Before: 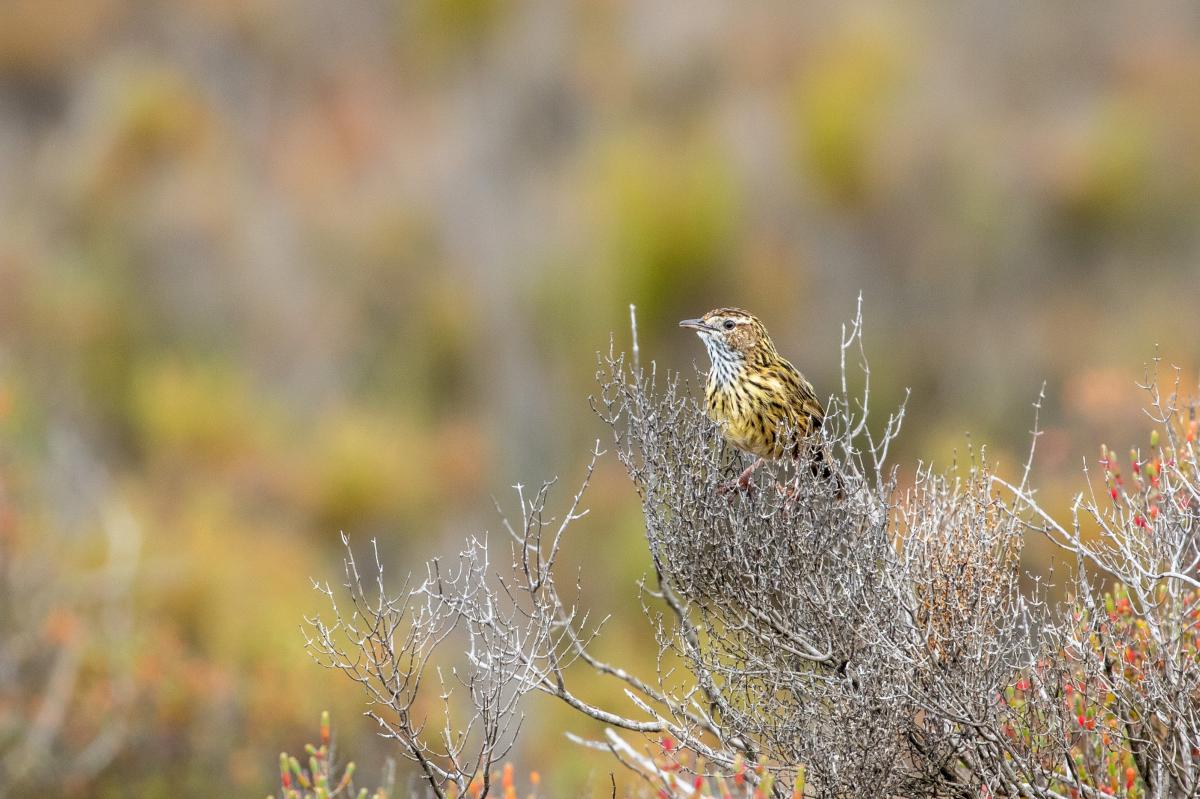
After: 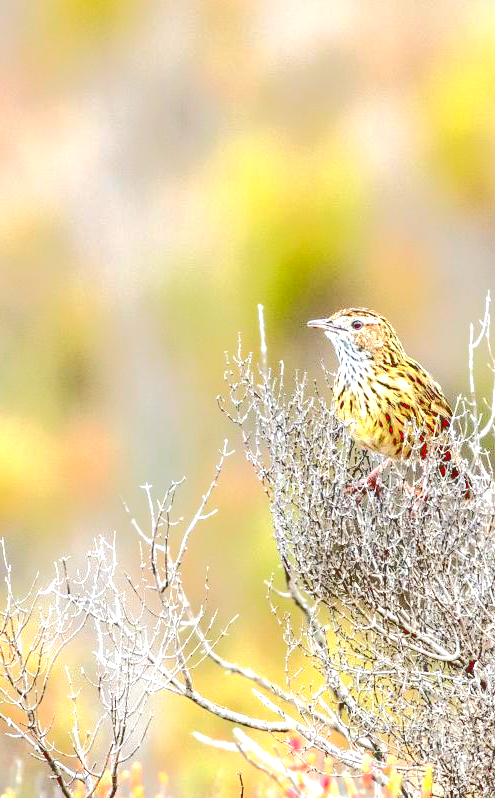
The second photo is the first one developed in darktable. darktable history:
tone curve: curves: ch0 [(0, 0) (0.003, 0.232) (0.011, 0.232) (0.025, 0.232) (0.044, 0.233) (0.069, 0.234) (0.1, 0.237) (0.136, 0.247) (0.177, 0.258) (0.224, 0.283) (0.277, 0.332) (0.335, 0.401) (0.399, 0.483) (0.468, 0.56) (0.543, 0.637) (0.623, 0.706) (0.709, 0.764) (0.801, 0.816) (0.898, 0.859) (1, 1)], color space Lab, linked channels, preserve colors none
crop: left 31.017%, right 27.018%
exposure: black level correction 0, exposure 1.199 EV, compensate highlight preservation false
contrast brightness saturation: contrast 0.204, brightness -0.114, saturation 0.096
